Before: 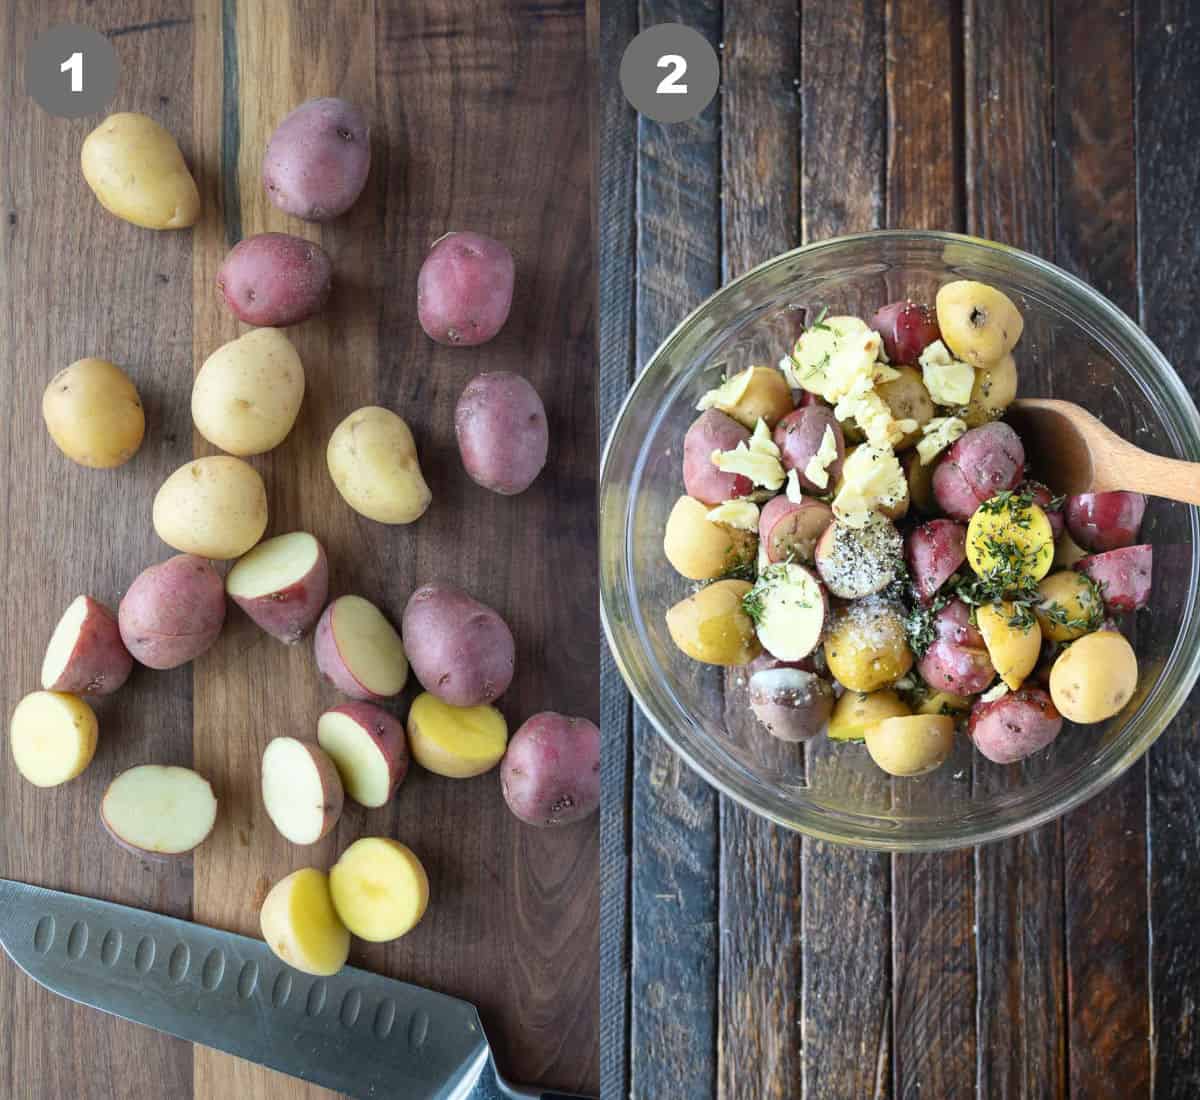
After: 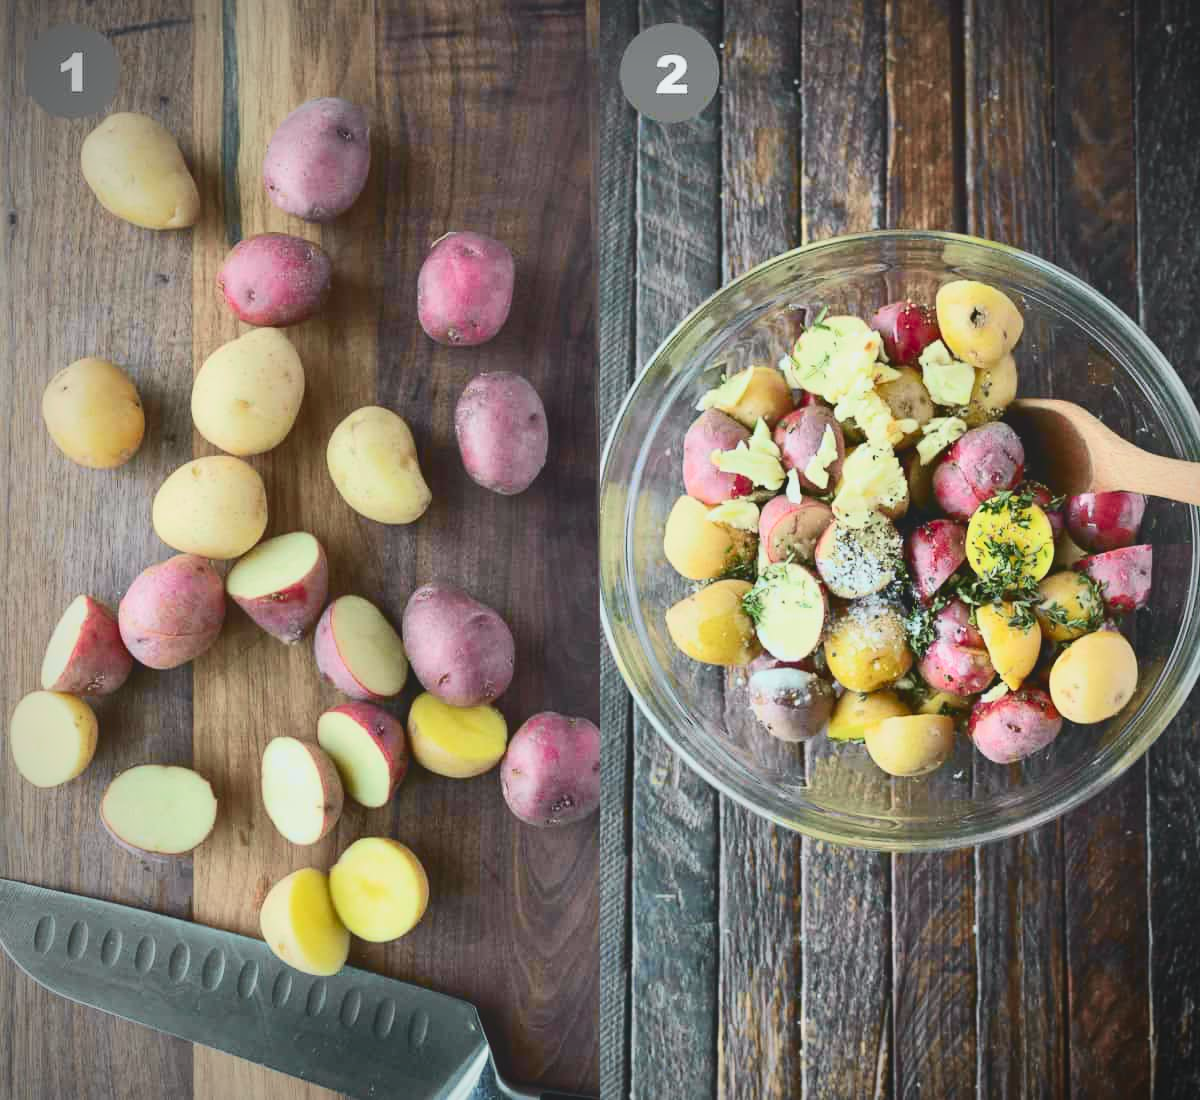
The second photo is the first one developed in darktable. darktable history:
vignetting: on, module defaults
white balance: emerald 1
tone curve: curves: ch0 [(0, 0.11) (0.181, 0.223) (0.405, 0.46) (0.456, 0.528) (0.634, 0.728) (0.877, 0.89) (0.984, 0.935)]; ch1 [(0, 0.052) (0.443, 0.43) (0.492, 0.485) (0.566, 0.579) (0.595, 0.625) (0.608, 0.654) (0.65, 0.708) (1, 0.961)]; ch2 [(0, 0) (0.33, 0.301) (0.421, 0.443) (0.447, 0.489) (0.495, 0.492) (0.537, 0.57) (0.586, 0.591) (0.663, 0.686) (1, 1)], color space Lab, independent channels, preserve colors none
